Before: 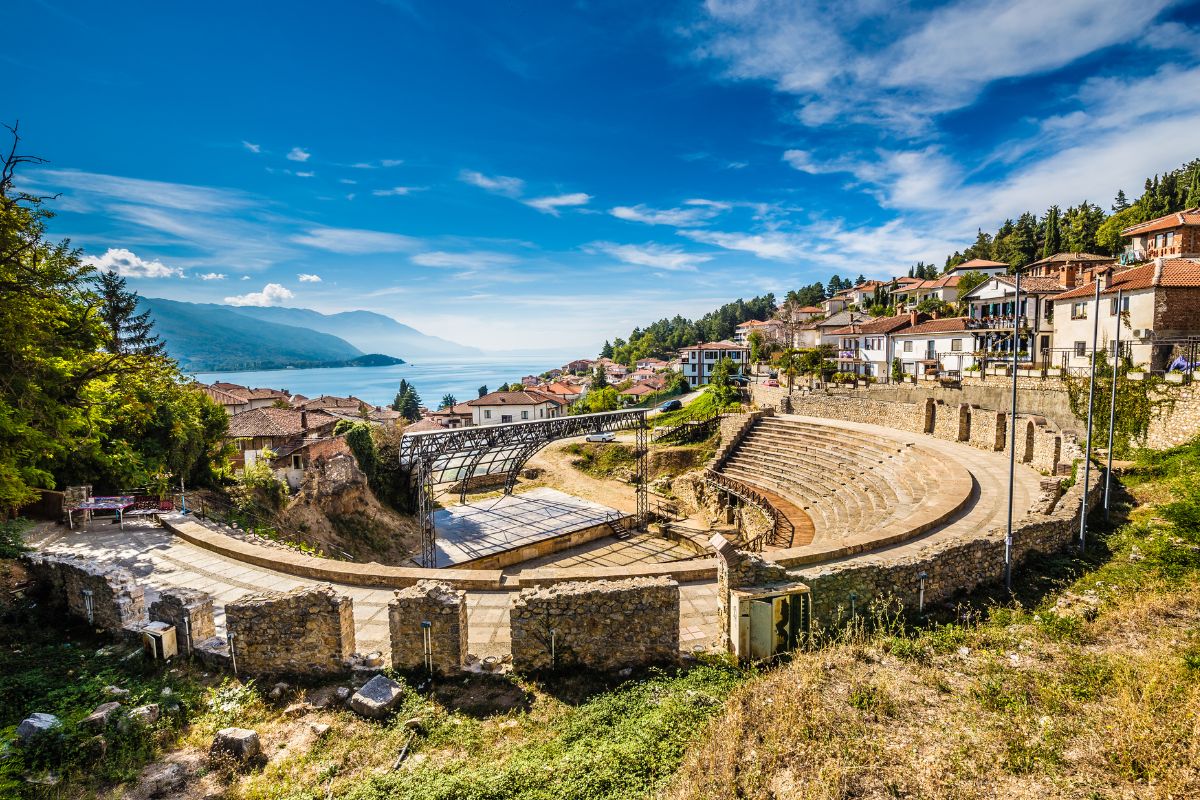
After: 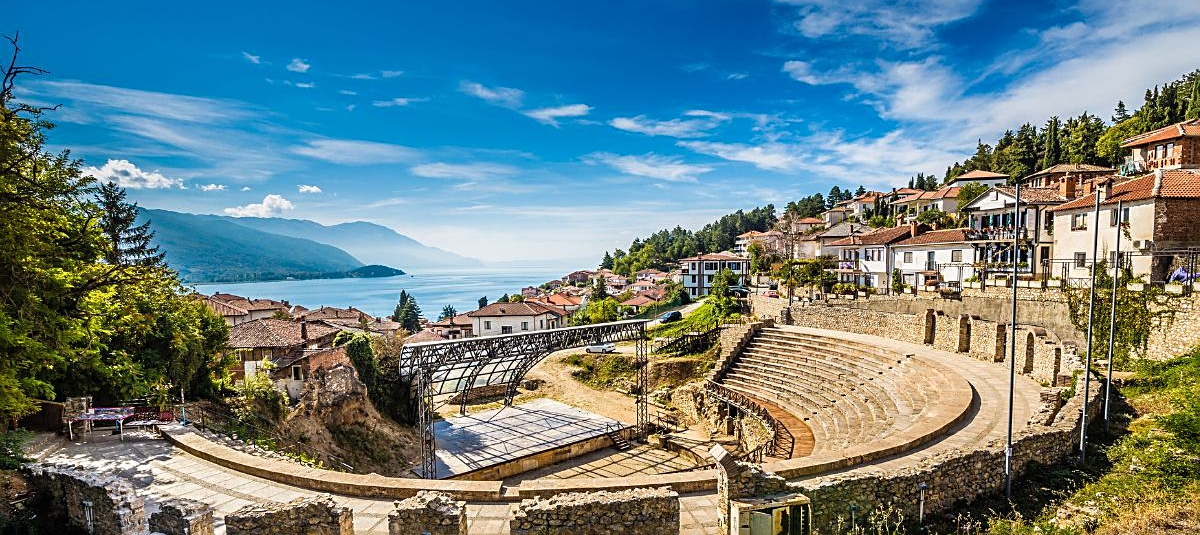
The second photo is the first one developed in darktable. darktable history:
sharpen: on, module defaults
crop: top 11.131%, bottom 21.933%
